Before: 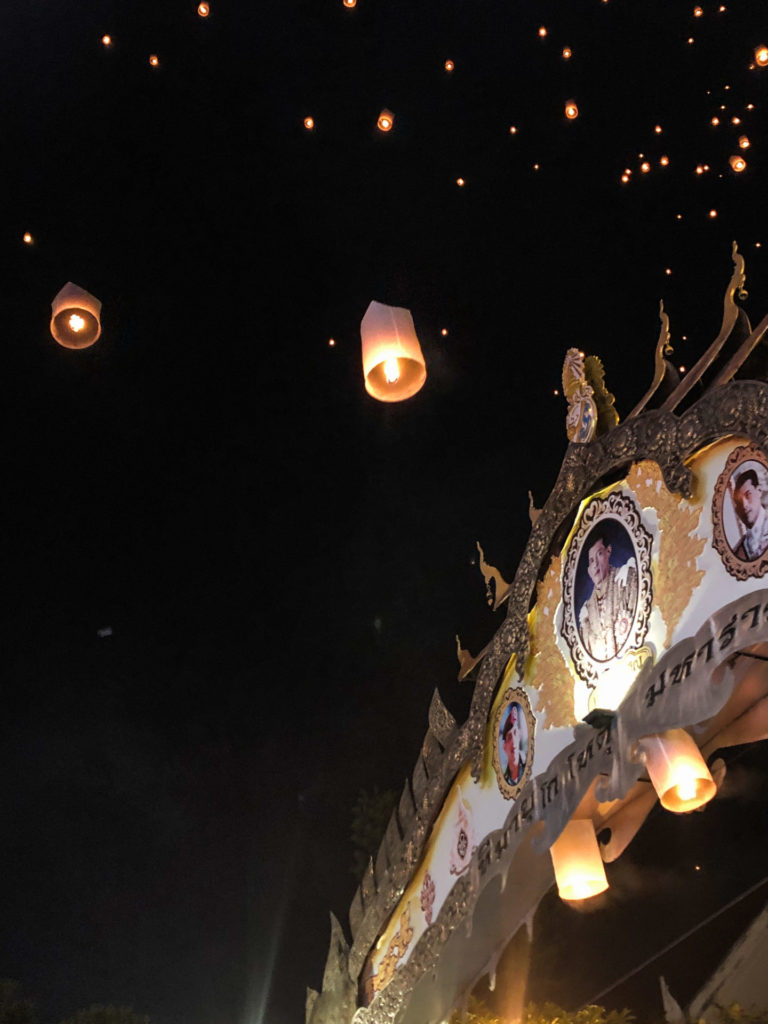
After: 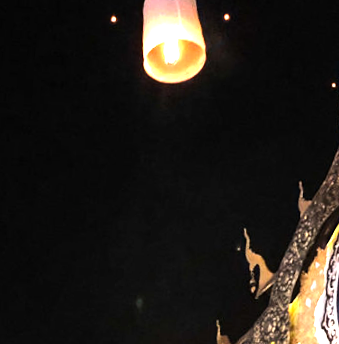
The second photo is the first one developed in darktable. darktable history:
crop: left 31.751%, top 32.172%, right 27.8%, bottom 35.83%
white balance: emerald 1
tone equalizer "contrast tone curve: medium": -8 EV -0.75 EV, -7 EV -0.7 EV, -6 EV -0.6 EV, -5 EV -0.4 EV, -3 EV 0.4 EV, -2 EV 0.6 EV, -1 EV 0.7 EV, +0 EV 0.75 EV, edges refinement/feathering 500, mask exposure compensation -1.57 EV, preserve details no
exposure: exposure 0.921 EV
rotate and perspective: rotation 4.1°, automatic cropping off
